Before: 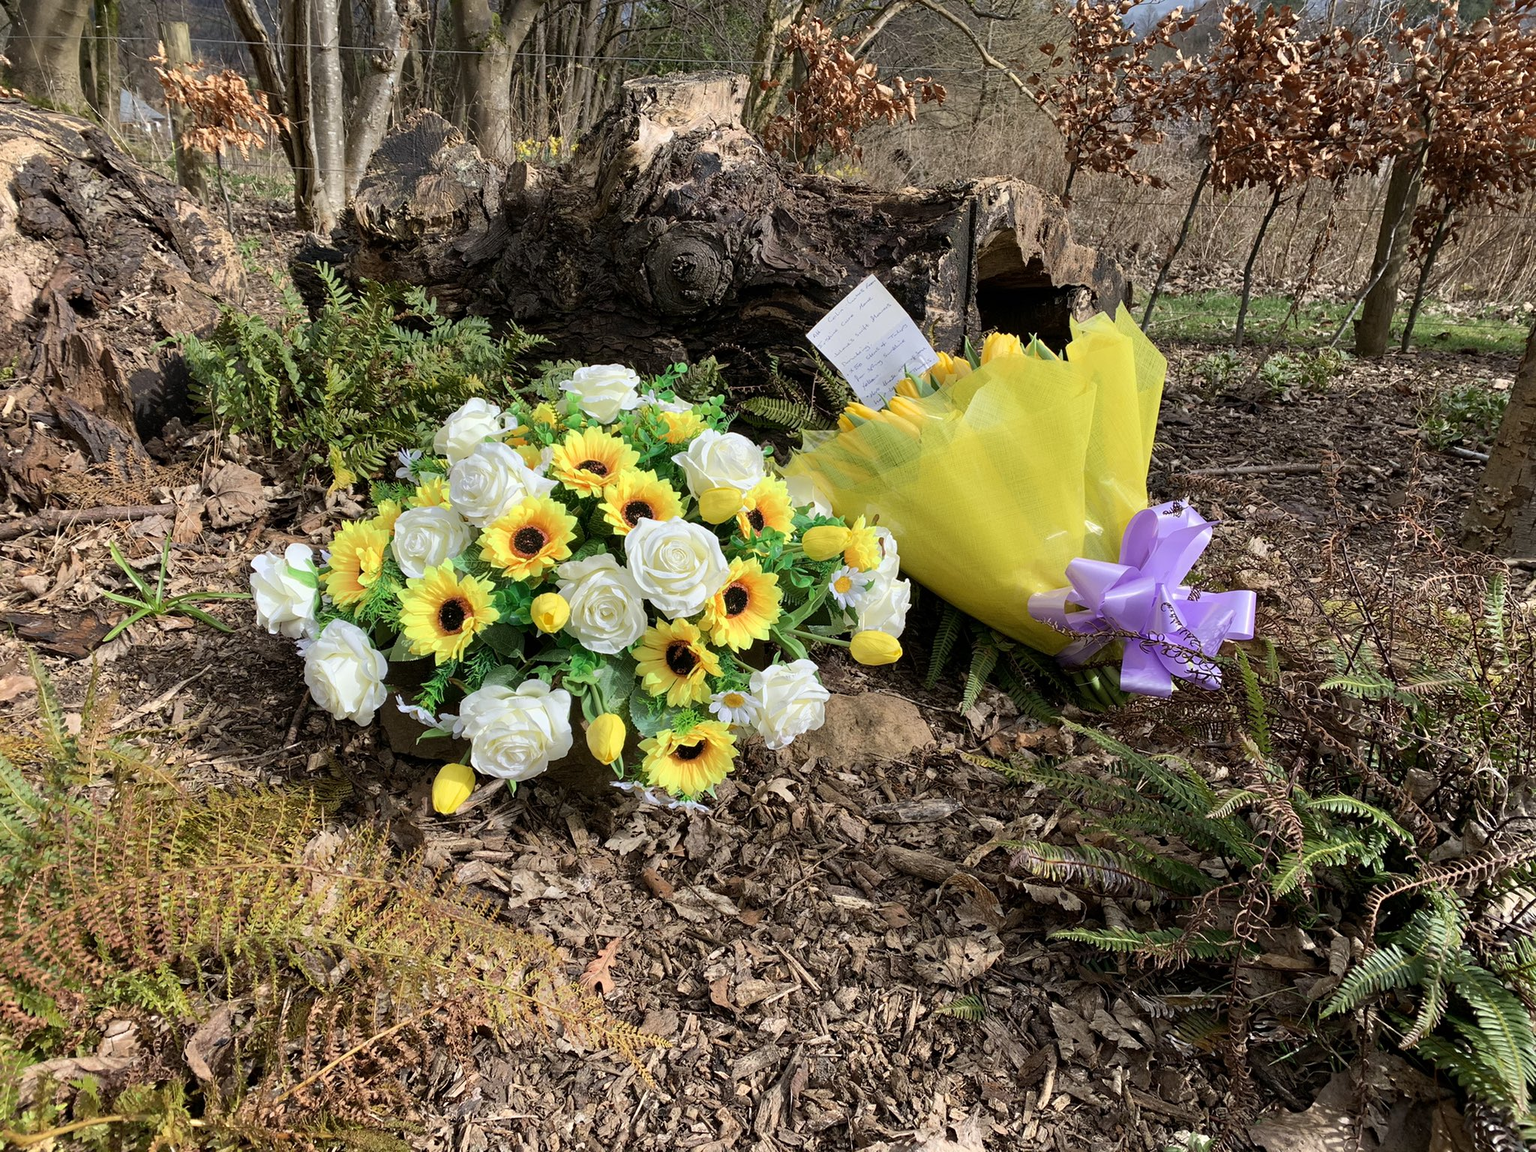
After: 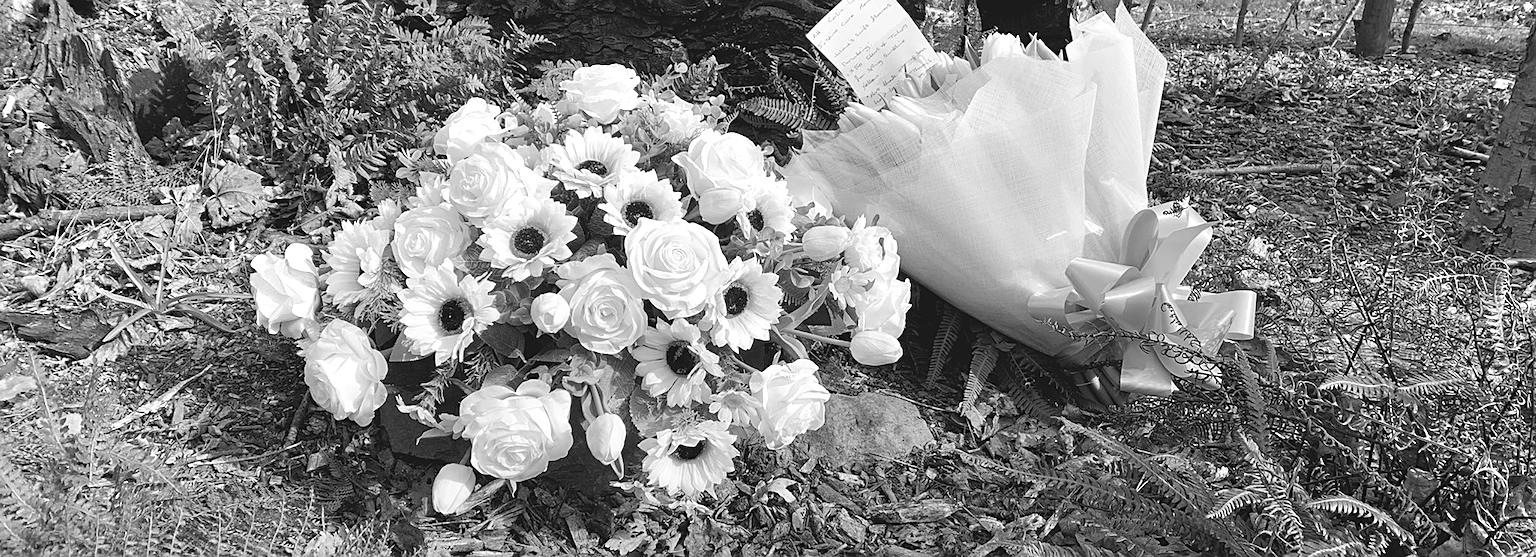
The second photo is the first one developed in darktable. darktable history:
monochrome: on, module defaults
graduated density: rotation -180°, offset 27.42
sharpen: on, module defaults
crop and rotate: top 26.056%, bottom 25.543%
exposure: black level correction 0.001, exposure 0.5 EV, compensate exposure bias true, compensate highlight preservation false
color balance: lift [1.007, 1, 1, 1], gamma [1.097, 1, 1, 1]
